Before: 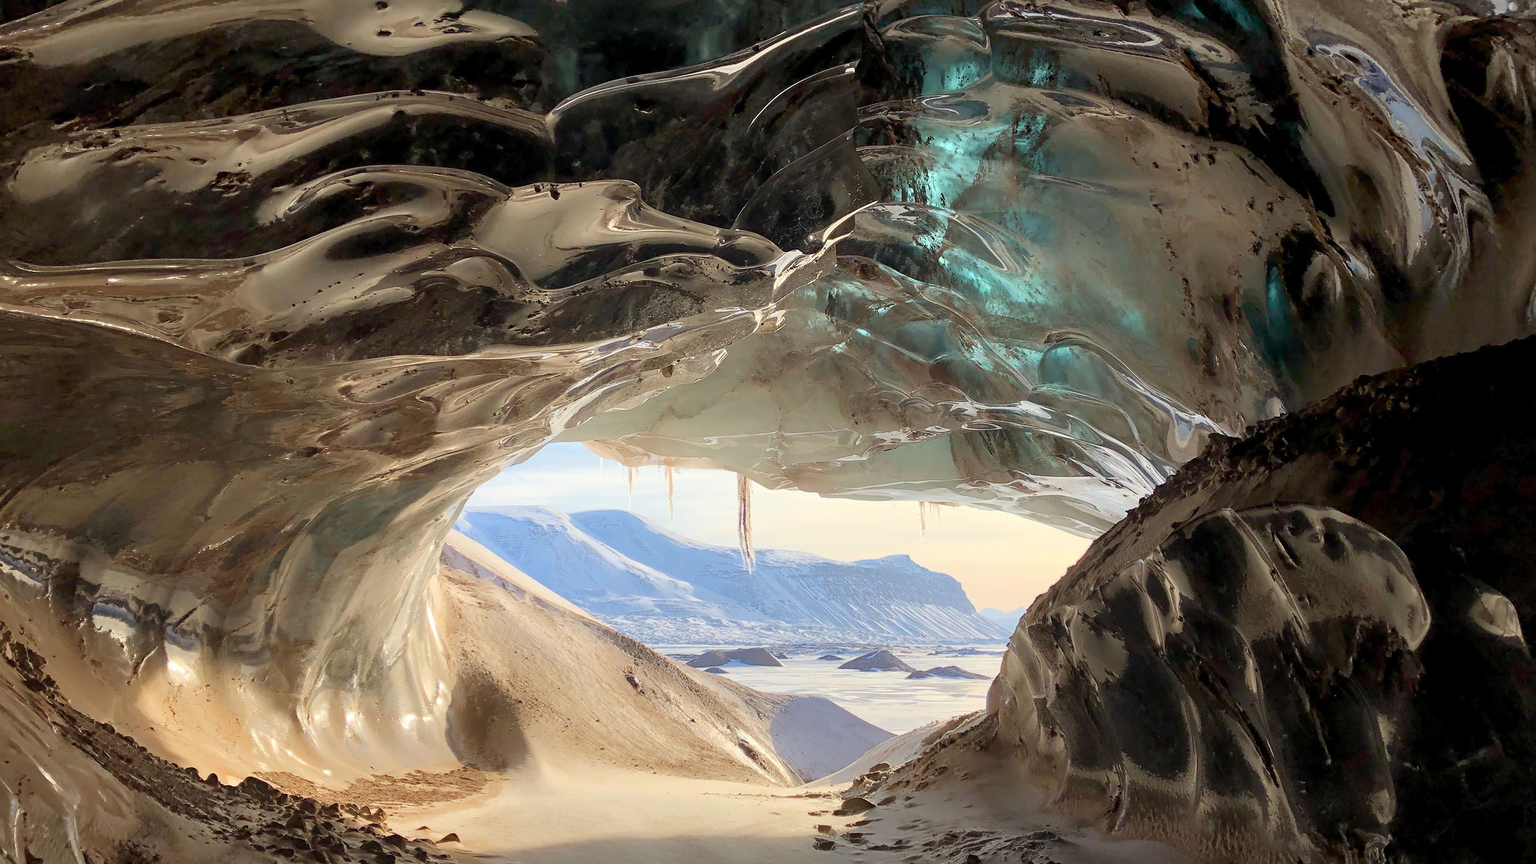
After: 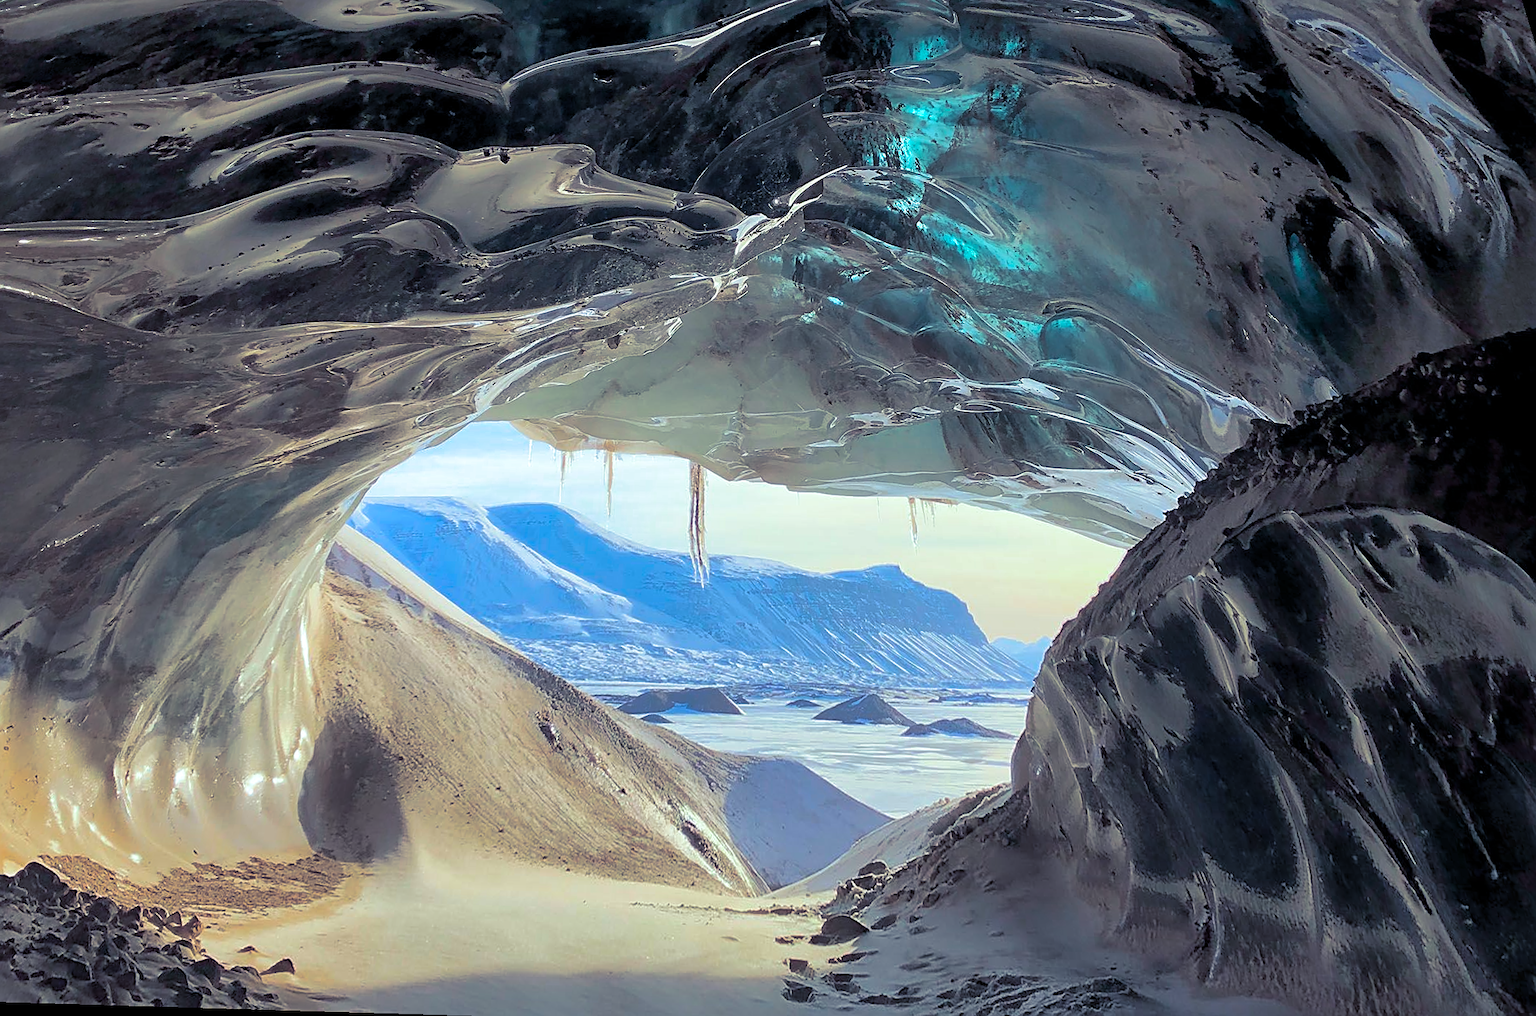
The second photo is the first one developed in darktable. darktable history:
shadows and highlights: on, module defaults
color calibration: illuminant F (fluorescent), F source F9 (Cool White Deluxe 4150 K) – high CRI, x 0.374, y 0.373, temperature 4158.34 K
sharpen: on, module defaults
split-toning: shadows › hue 230.4°
color balance rgb: perceptual saturation grading › global saturation 25%, global vibrance 20%
rotate and perspective: rotation 0.72°, lens shift (vertical) -0.352, lens shift (horizontal) -0.051, crop left 0.152, crop right 0.859, crop top 0.019, crop bottom 0.964
color balance: output saturation 98.5%
